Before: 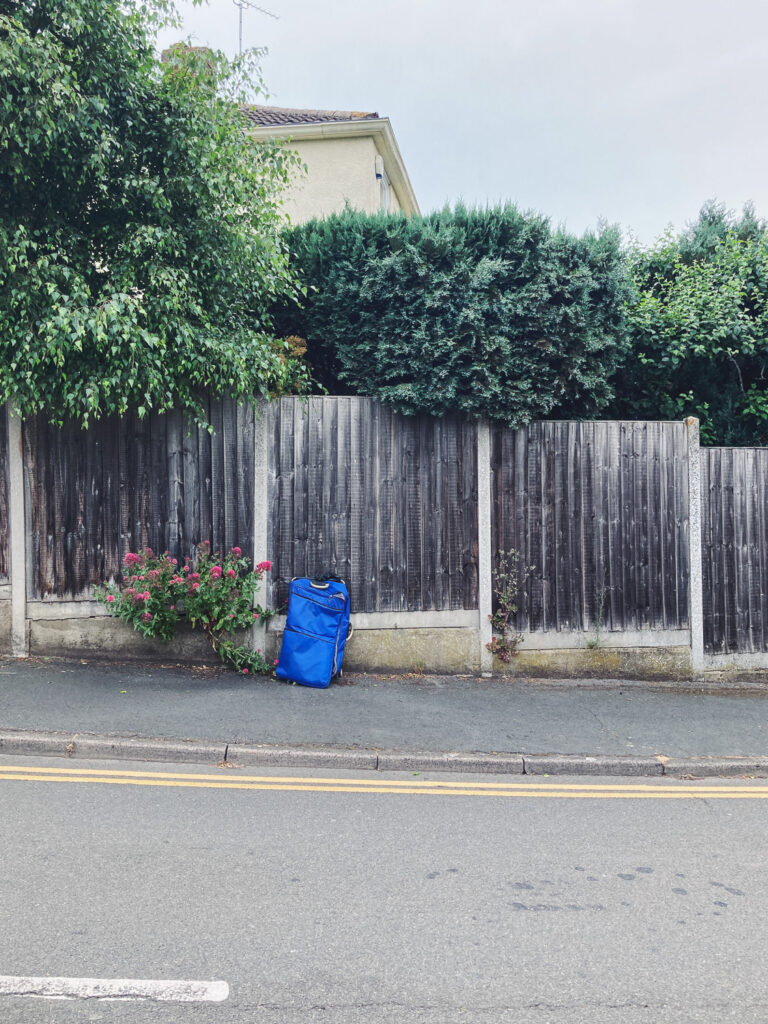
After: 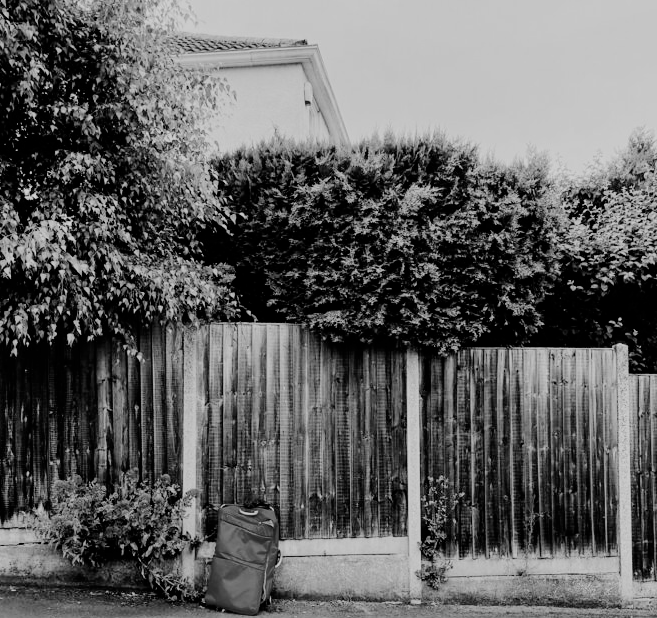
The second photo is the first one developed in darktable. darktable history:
tone equalizer: -7 EV 0.13 EV, smoothing diameter 25%, edges refinement/feathering 10, preserve details guided filter
crop and rotate: left 9.345%, top 7.22%, right 4.982%, bottom 32.331%
monochrome: a -3.63, b -0.465
filmic rgb: black relative exposure -3.21 EV, white relative exposure 7.02 EV, hardness 1.46, contrast 1.35
color zones: curves: ch1 [(0.238, 0.163) (0.476, 0.2) (0.733, 0.322) (0.848, 0.134)]
